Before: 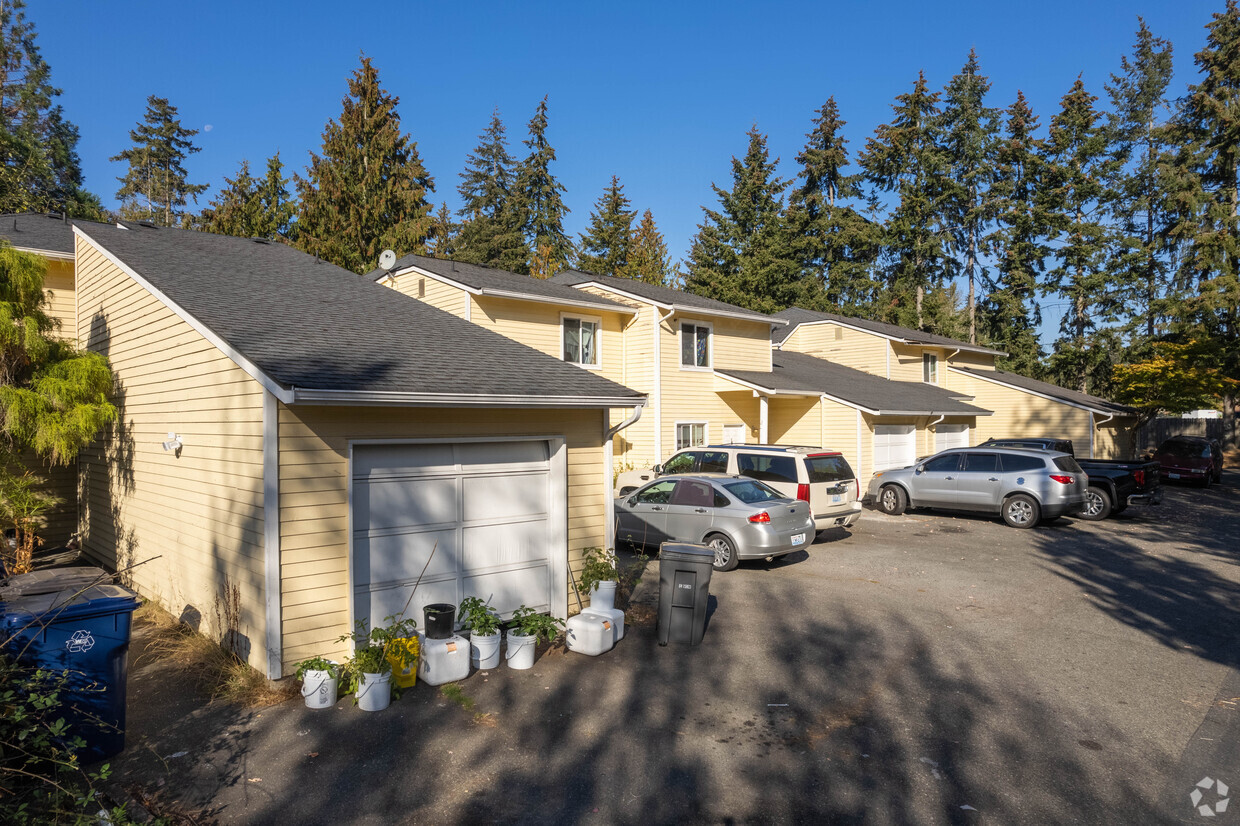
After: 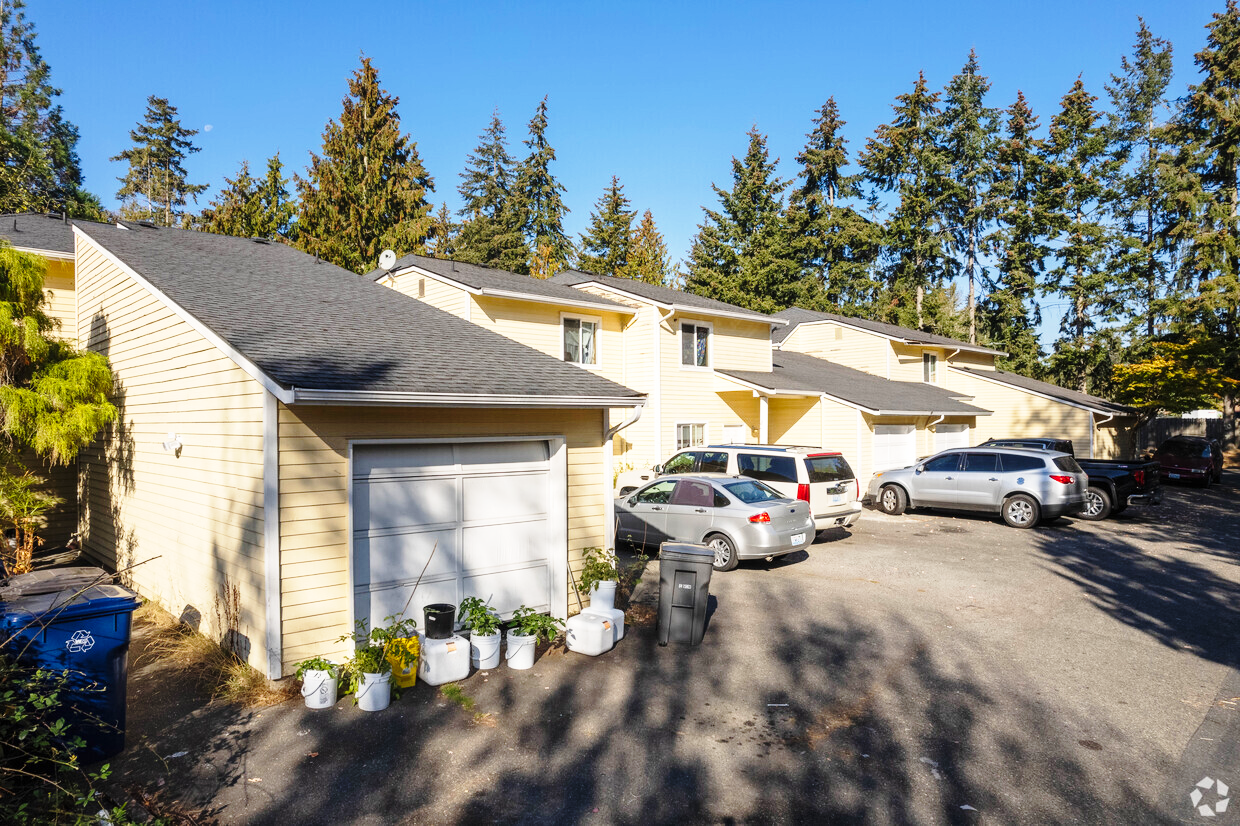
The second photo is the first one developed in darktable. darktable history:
levels: mode automatic
base curve: curves: ch0 [(0, 0) (0.028, 0.03) (0.121, 0.232) (0.46, 0.748) (0.859, 0.968) (1, 1)], preserve colors none
